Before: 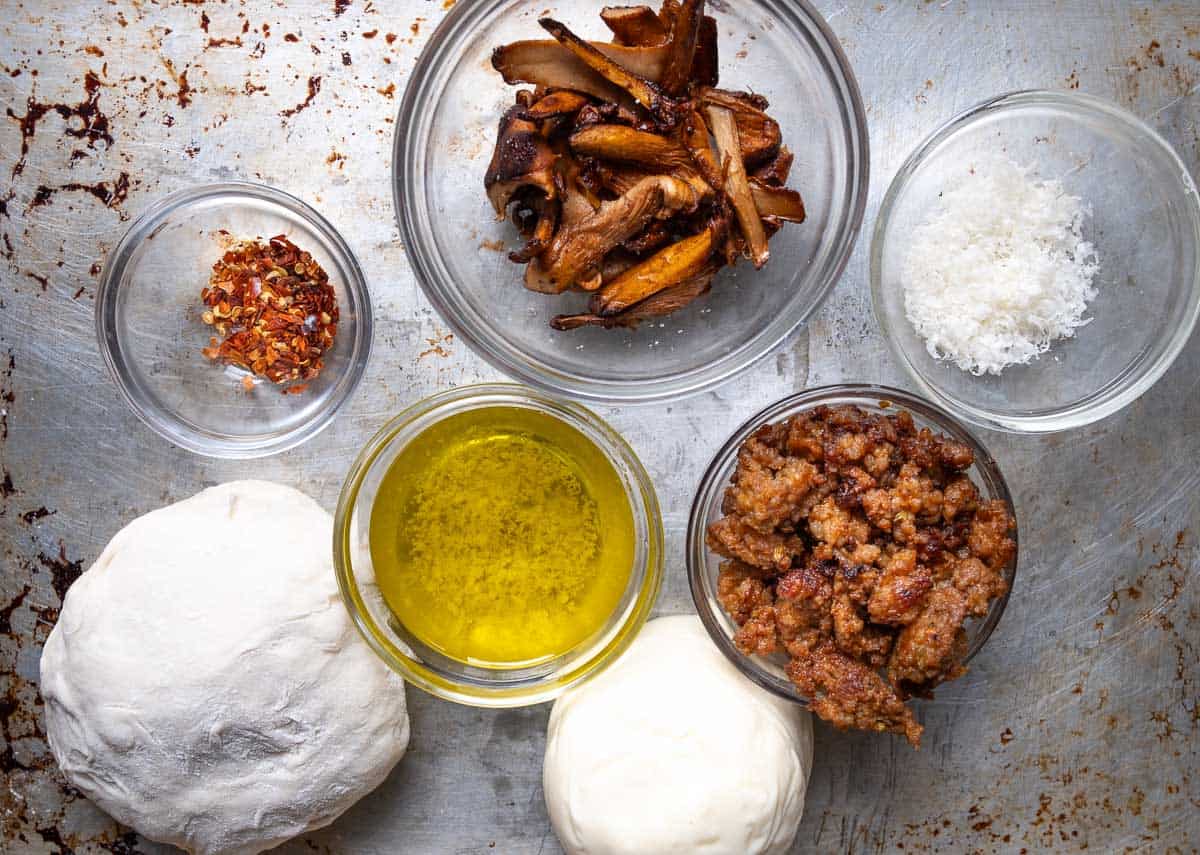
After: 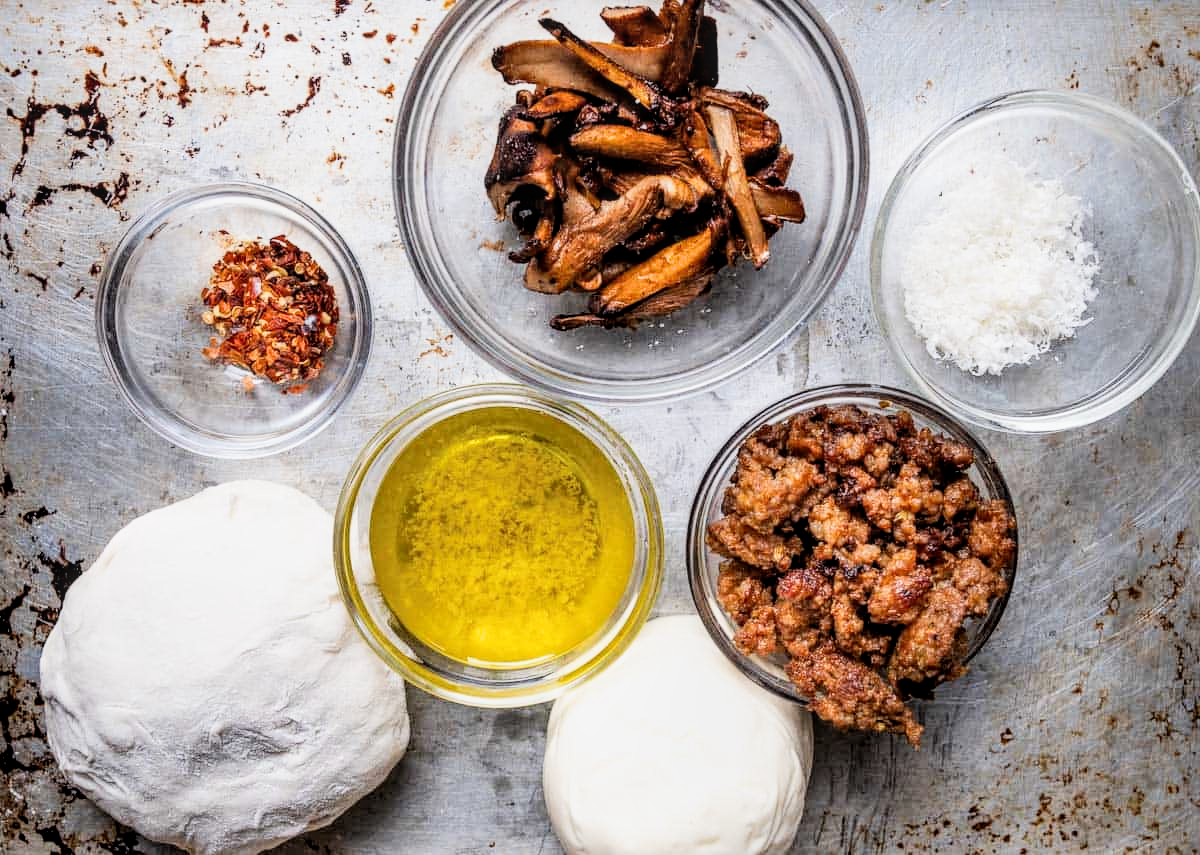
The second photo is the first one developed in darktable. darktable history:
filmic rgb: black relative exposure -5 EV, hardness 2.88, contrast 1.3, highlights saturation mix -30%
local contrast: on, module defaults
exposure: black level correction 0, exposure 0.5 EV, compensate highlight preservation false
